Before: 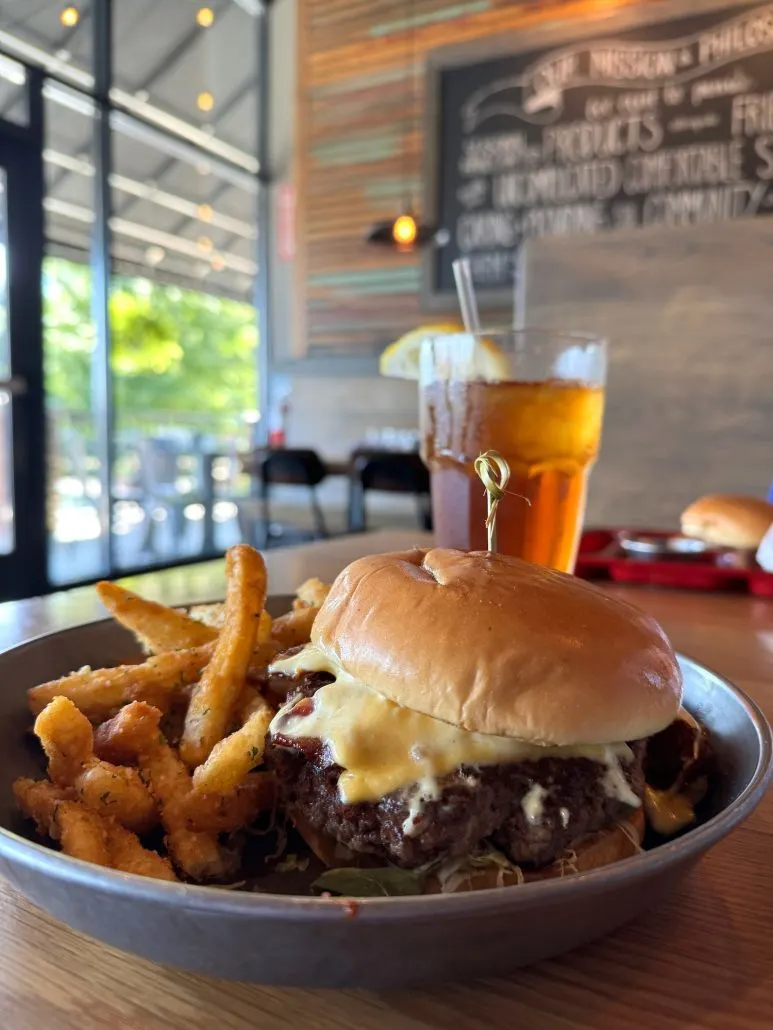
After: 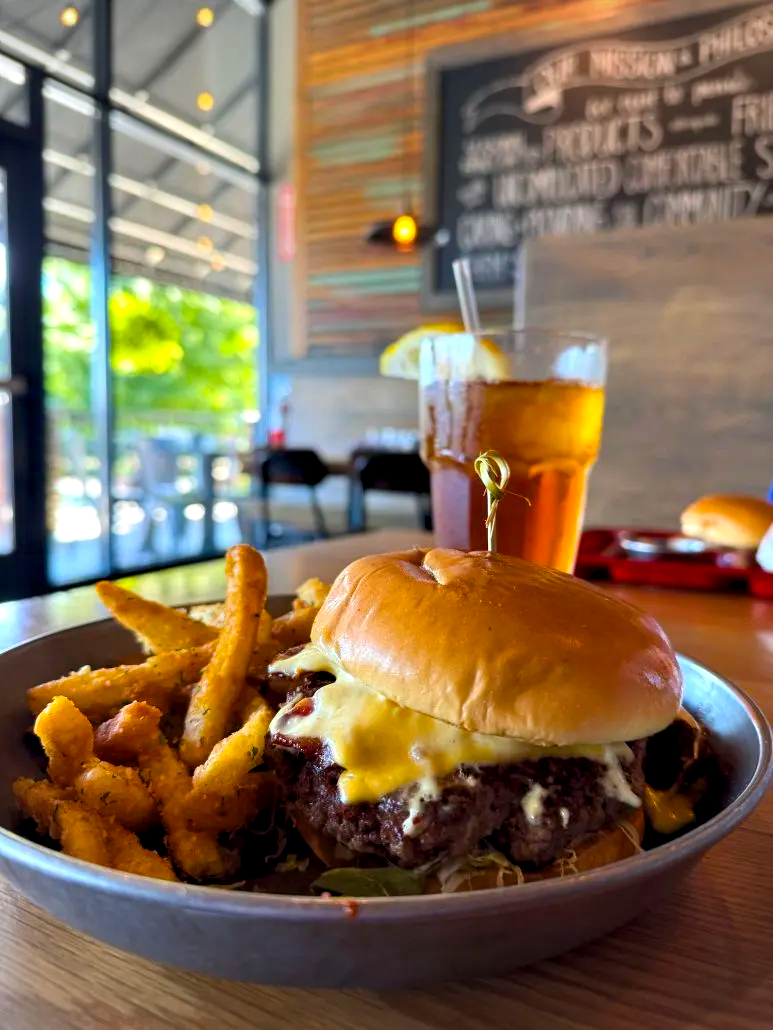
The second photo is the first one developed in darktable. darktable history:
contrast equalizer: y [[0.6 ×6], [0.55 ×6], [0 ×6], [0 ×6], [0 ×6]], mix 0.362
color balance rgb: linear chroma grading › global chroma 24.901%, perceptual saturation grading › global saturation 19.456%
vignetting: brightness -0.15
